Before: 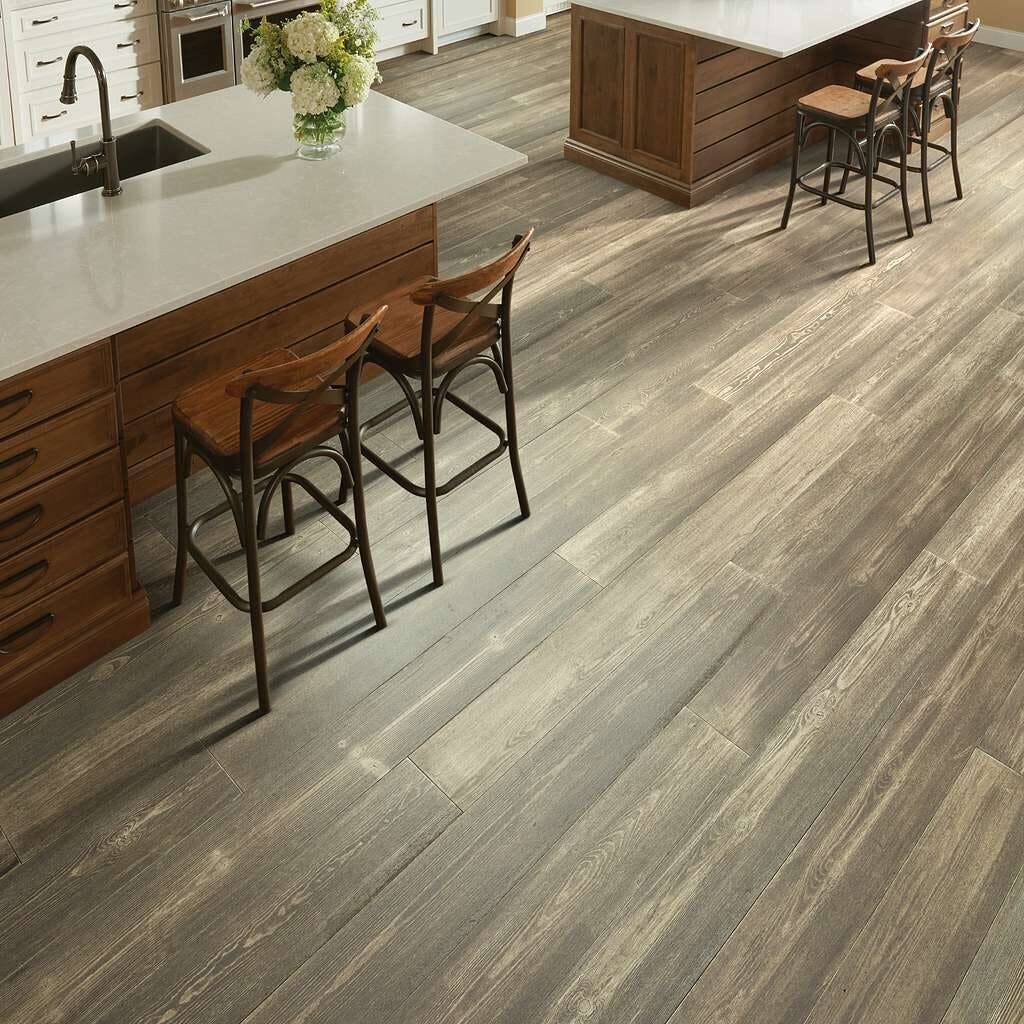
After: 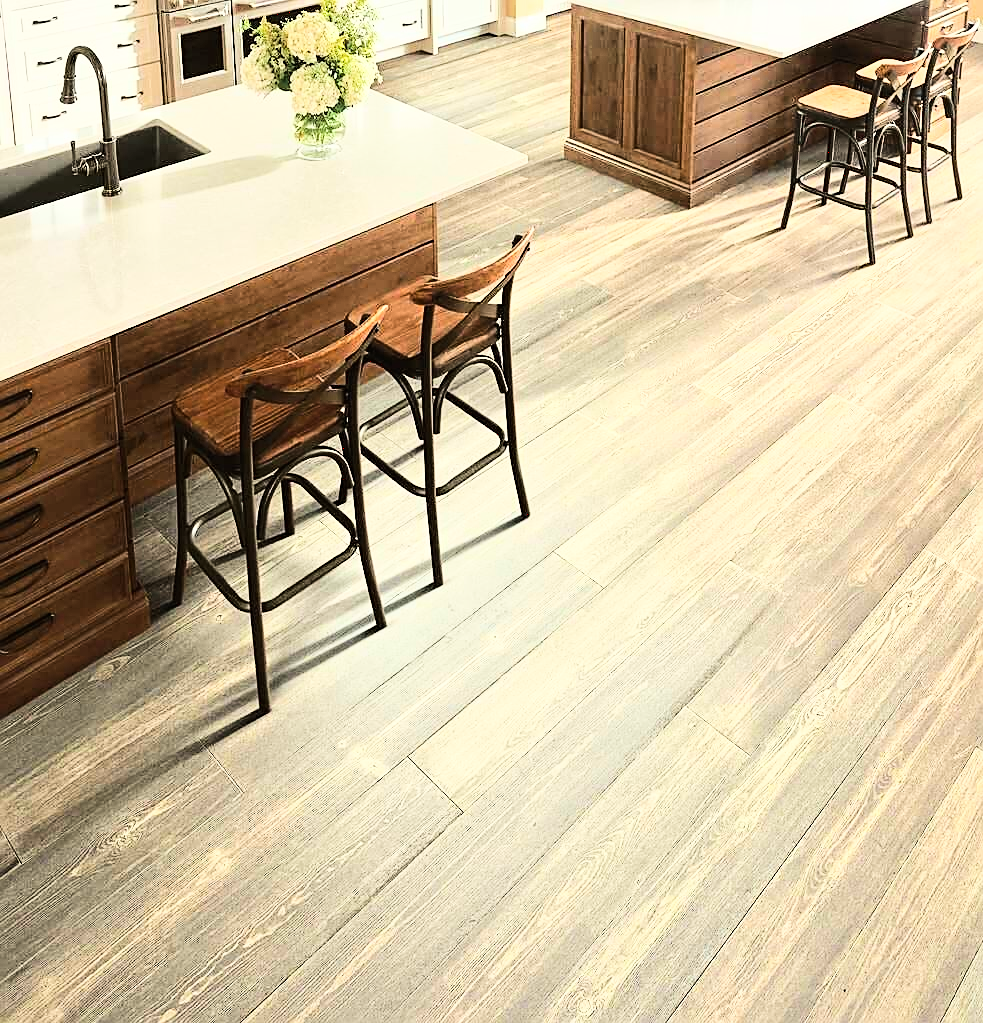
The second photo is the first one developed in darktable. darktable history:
base curve: curves: ch0 [(0, 0) (0.007, 0.004) (0.027, 0.03) (0.046, 0.07) (0.207, 0.54) (0.442, 0.872) (0.673, 0.972) (1, 1)]
tone equalizer: -8 EV 0.023 EV, -7 EV -0.036 EV, -6 EV 0.022 EV, -5 EV 0.033 EV, -4 EV 0.29 EV, -3 EV 0.671 EV, -2 EV 0.568 EV, -1 EV 0.193 EV, +0 EV 0.017 EV, mask exposure compensation -0.511 EV
sharpen: on, module defaults
crop: right 3.975%, bottom 0.038%
